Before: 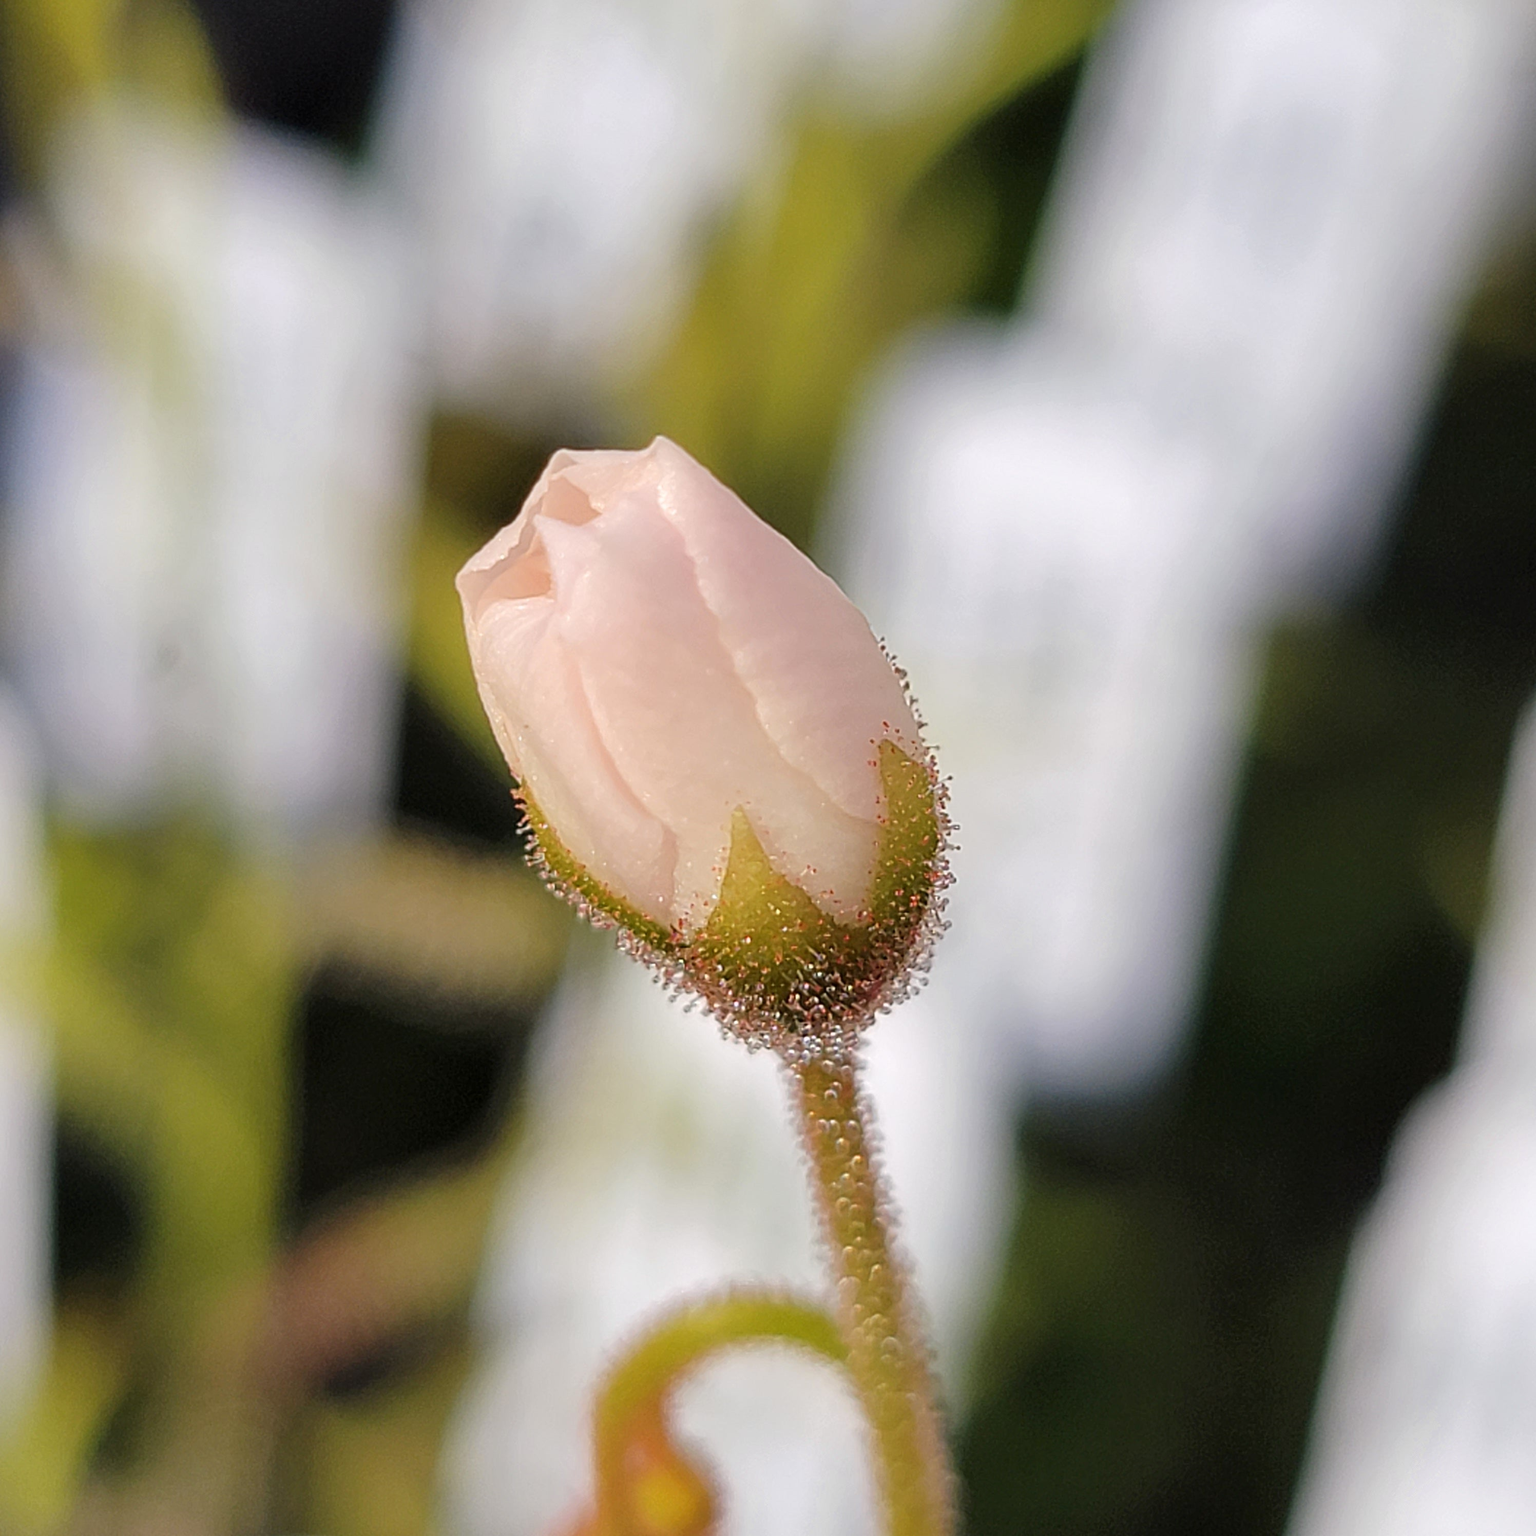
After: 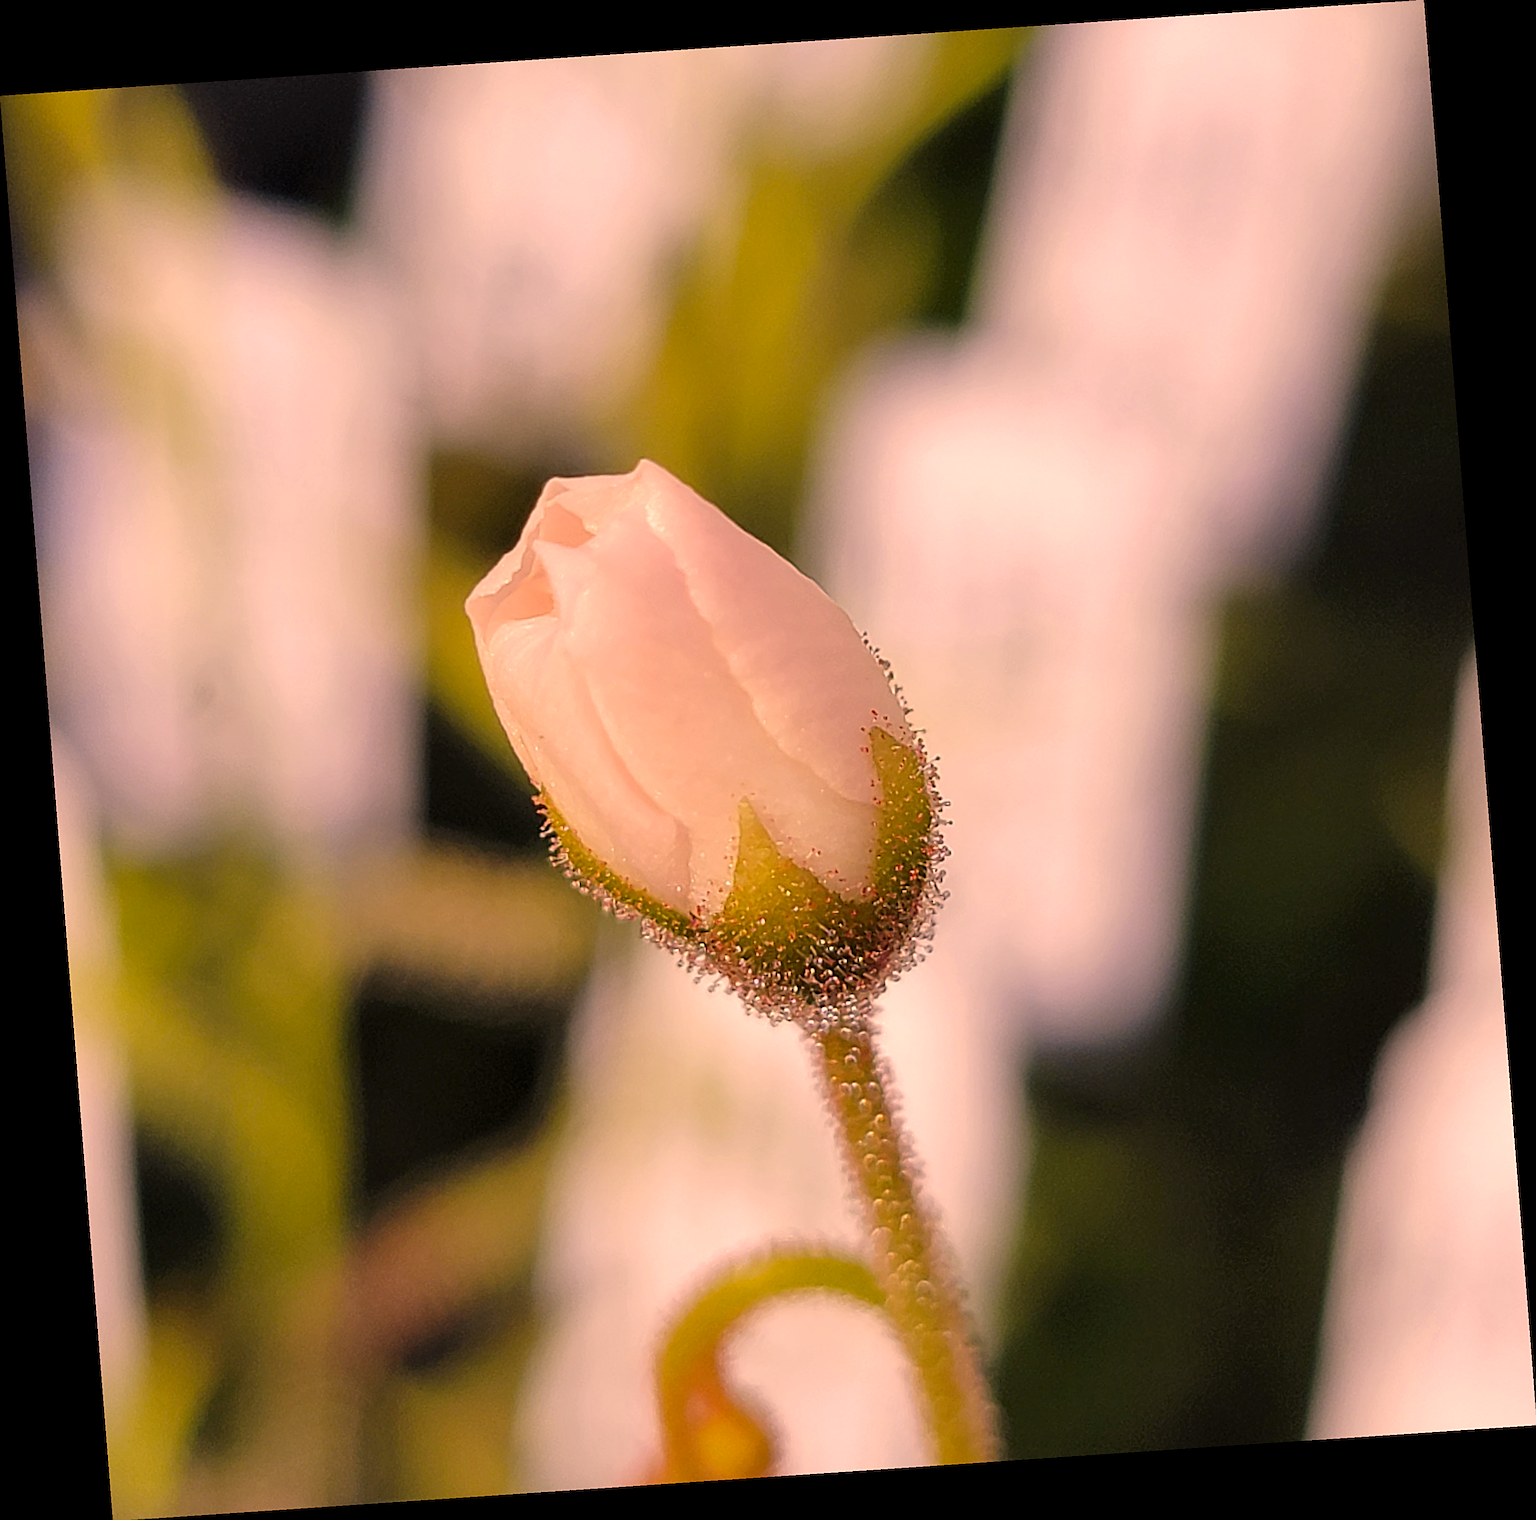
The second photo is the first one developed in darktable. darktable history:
rotate and perspective: rotation -4.2°, shear 0.006, automatic cropping off
color correction: highlights a* 21.88, highlights b* 22.25
sharpen: on, module defaults
